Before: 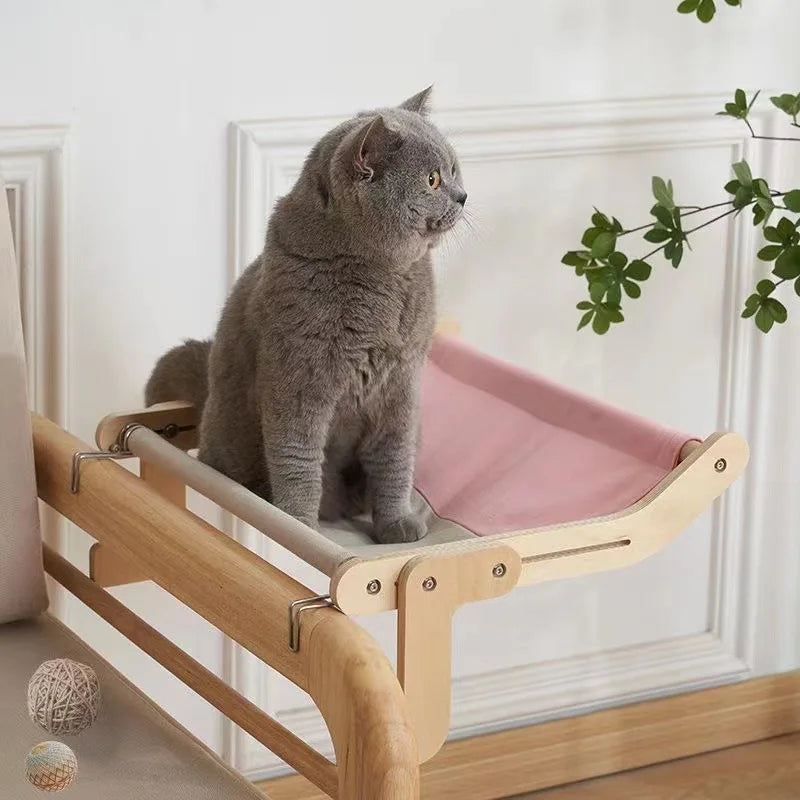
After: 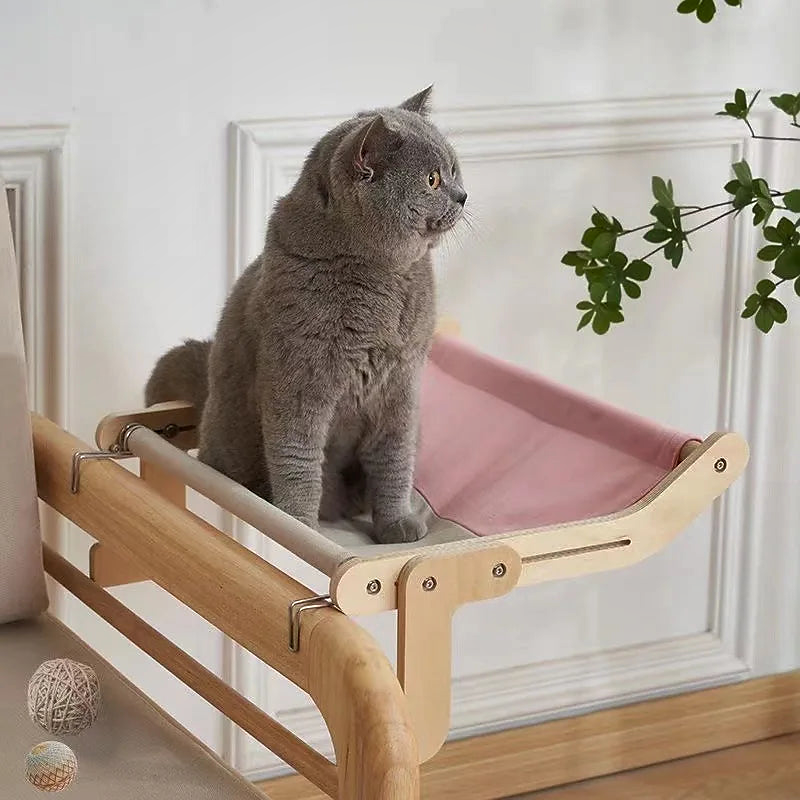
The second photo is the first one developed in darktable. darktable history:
shadows and highlights: low approximation 0.01, soften with gaussian
sharpen: radius 1.015, threshold 1.019
